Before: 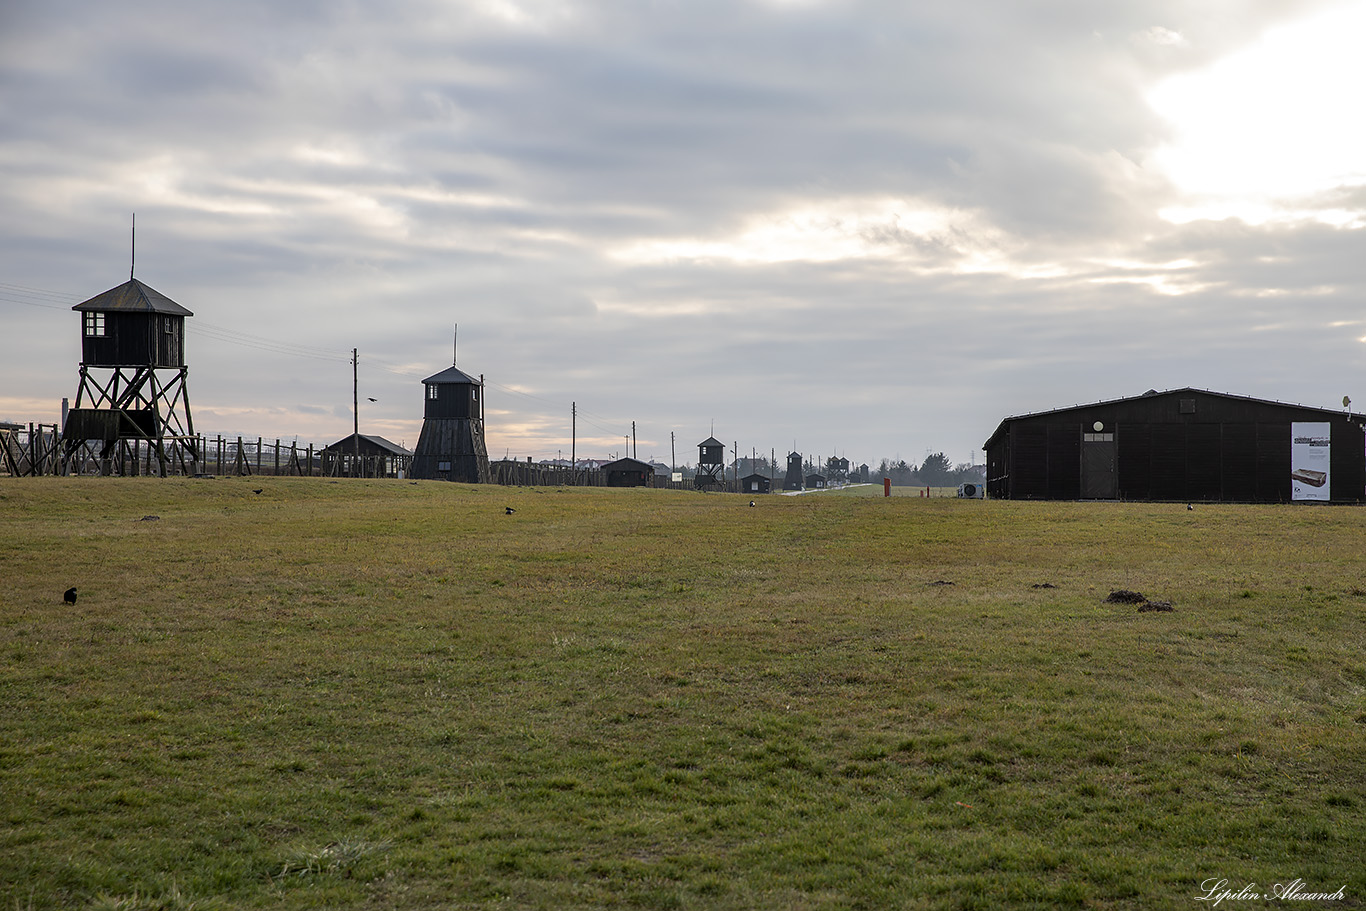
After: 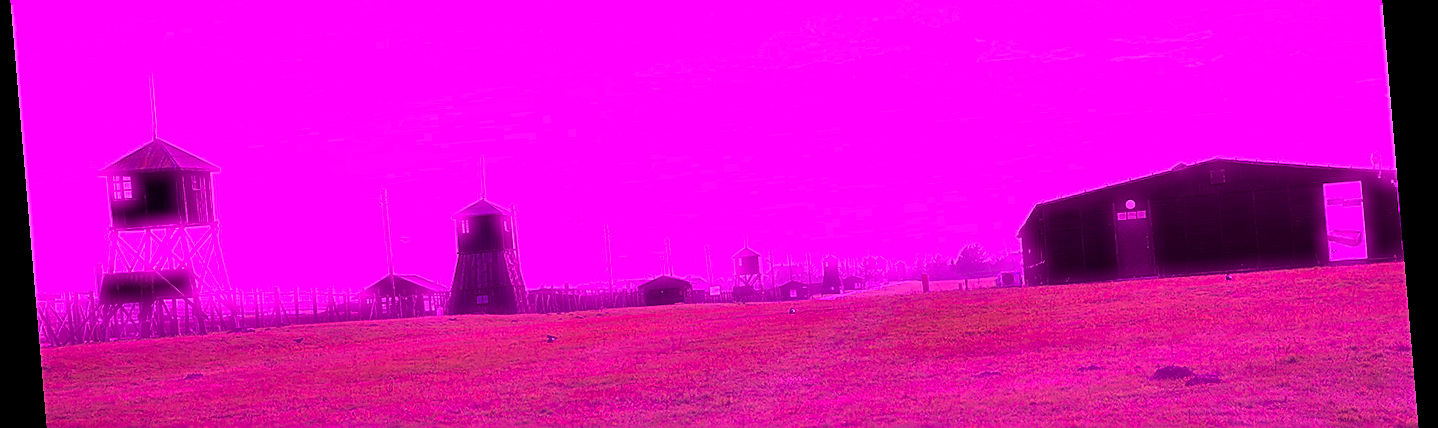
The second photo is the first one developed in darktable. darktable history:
tone equalizer: on, module defaults
rotate and perspective: rotation -4.86°, automatic cropping off
color balance rgb: linear chroma grading › global chroma 15%, perceptual saturation grading › global saturation 30%
sharpen: on, module defaults
crop and rotate: top 23.84%, bottom 34.294%
haze removal: strength -0.9, distance 0.225, compatibility mode true, adaptive false
color calibration: illuminant custom, x 0.261, y 0.521, temperature 7054.11 K
contrast brightness saturation: saturation 0.18
